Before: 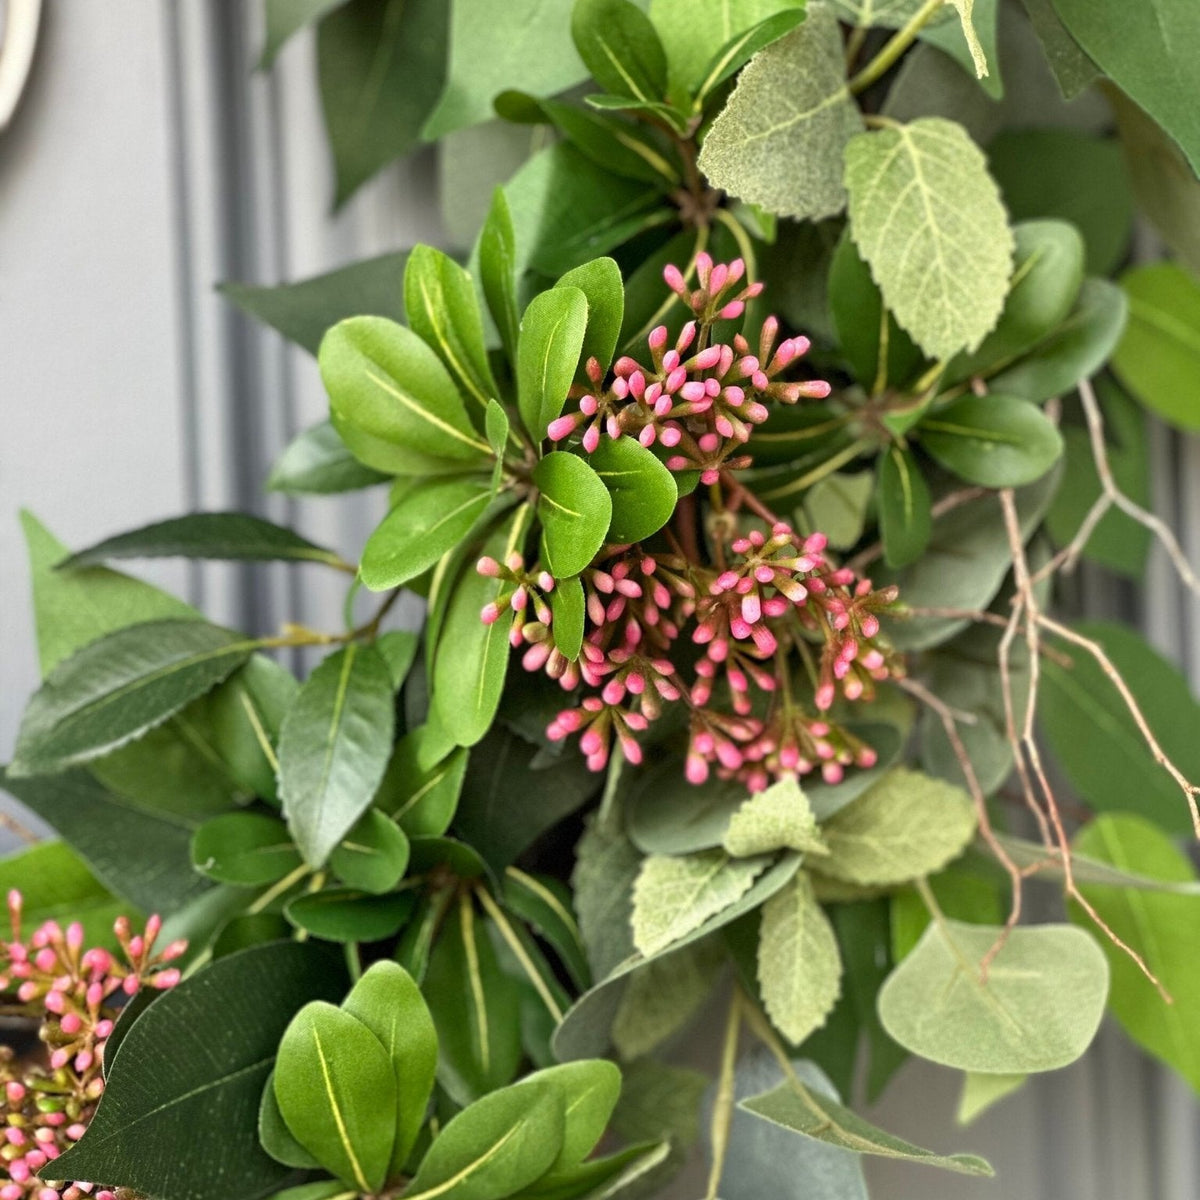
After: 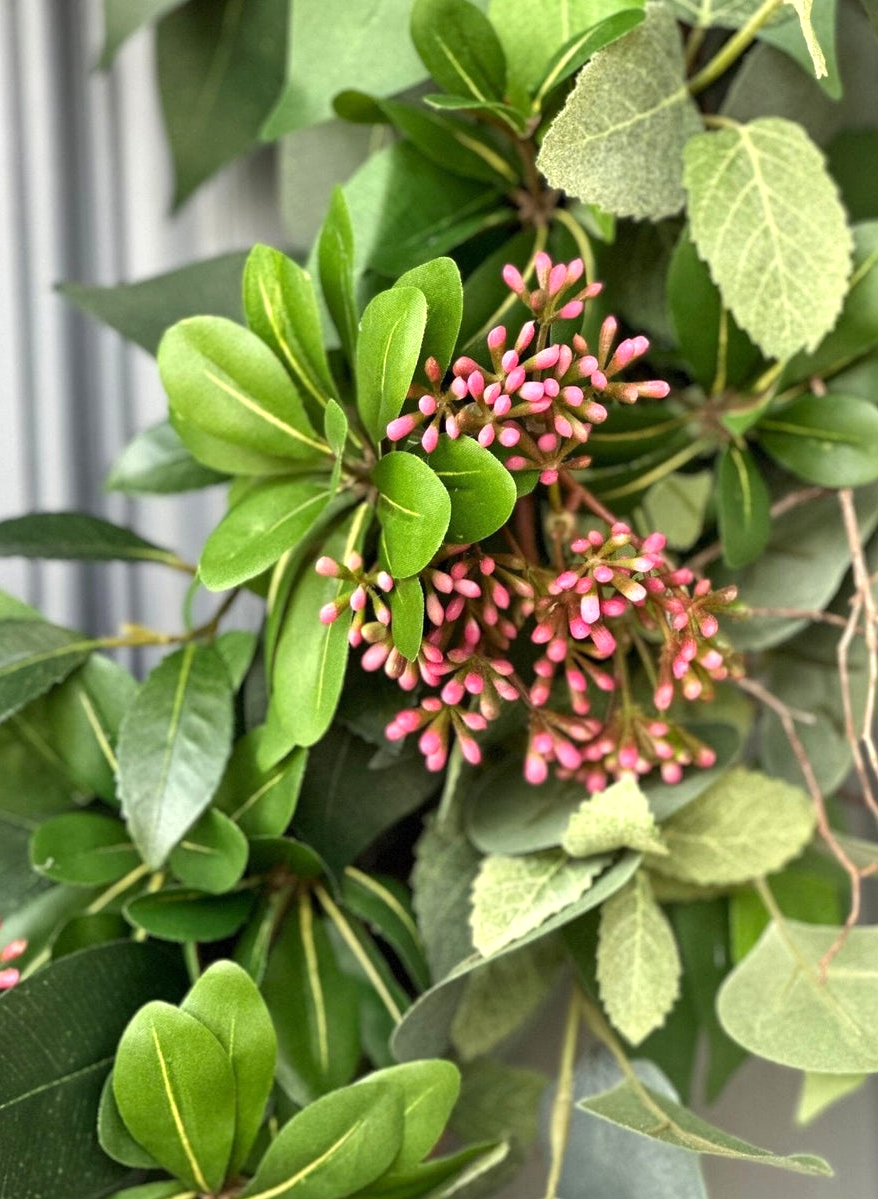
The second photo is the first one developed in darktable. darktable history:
crop: left 13.443%, right 13.31%
exposure: exposure 0.3 EV, compensate highlight preservation false
